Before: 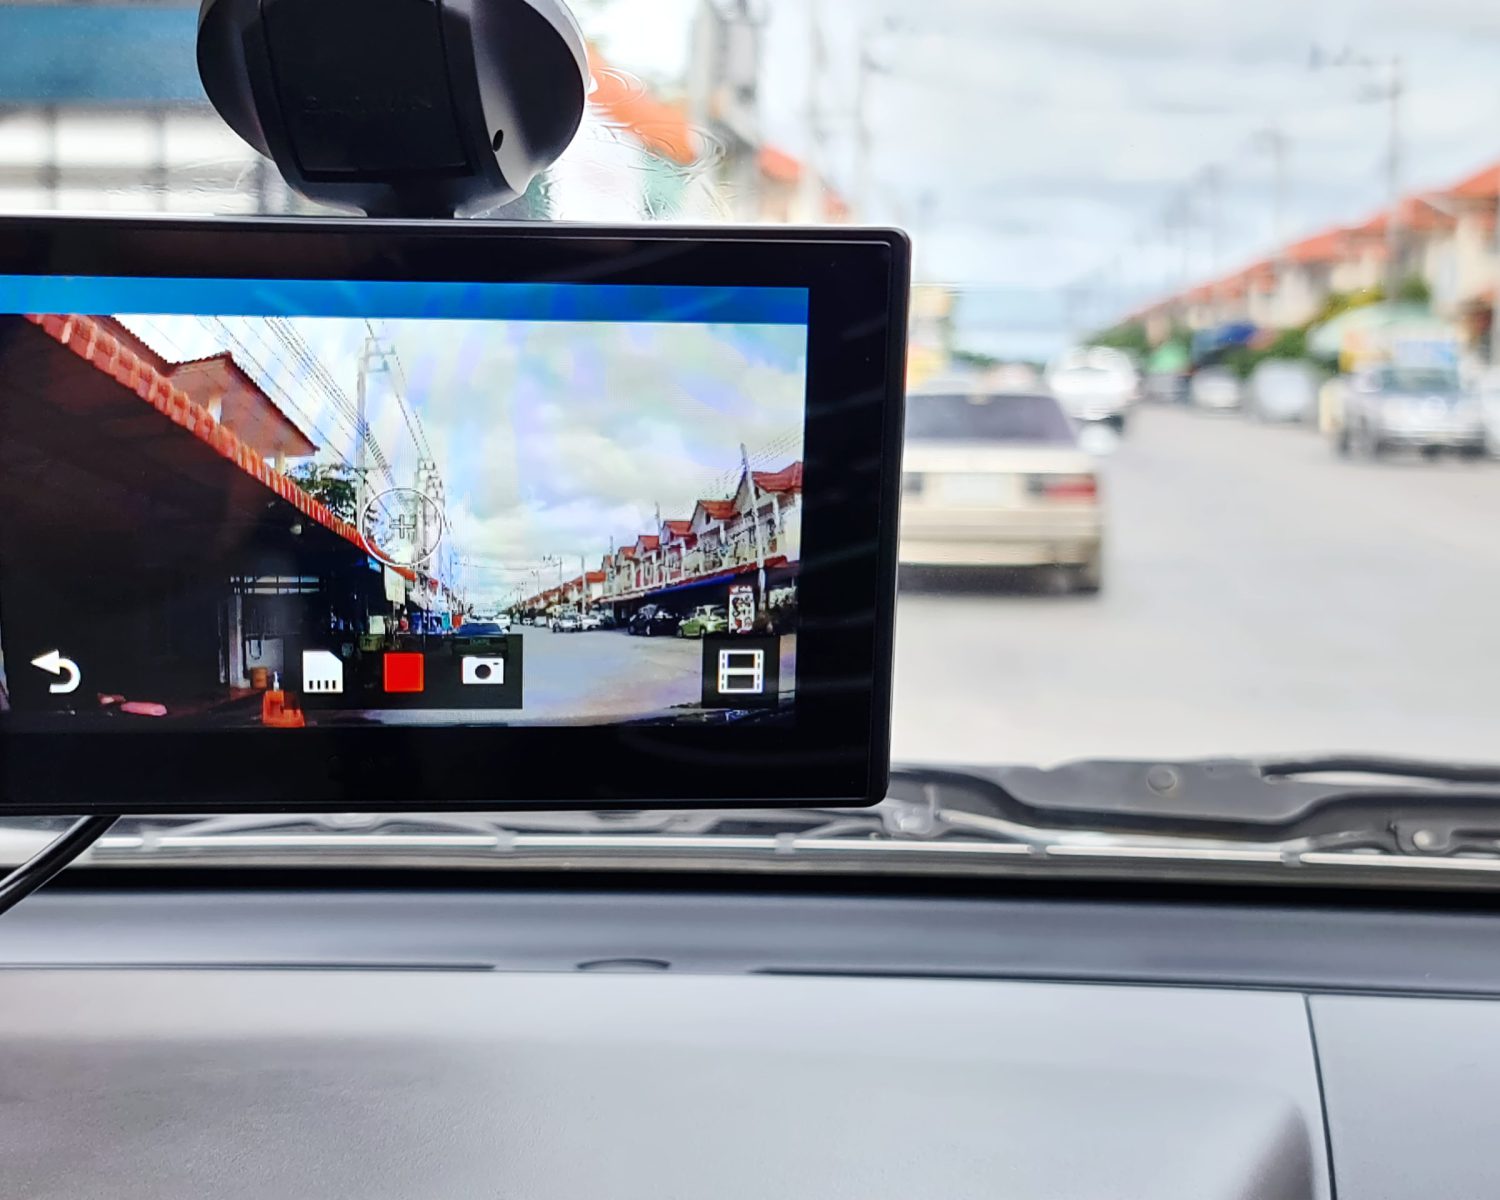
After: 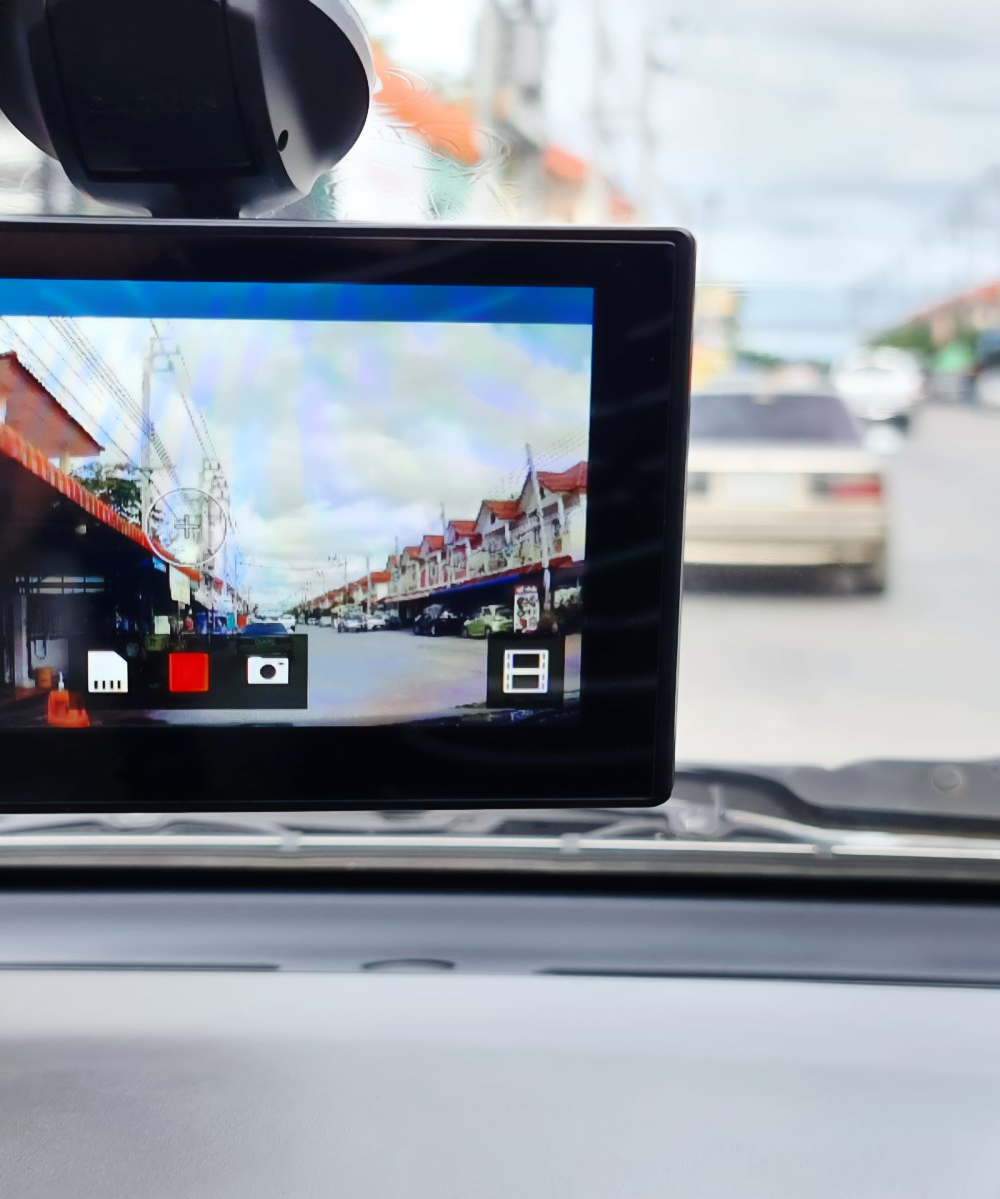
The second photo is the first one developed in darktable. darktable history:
crop and rotate: left 14.377%, right 18.955%
contrast equalizer: octaves 7, y [[0.5, 0.5, 0.5, 0.539, 0.64, 0.611], [0.5 ×6], [0.5 ×6], [0 ×6], [0 ×6]], mix -1
